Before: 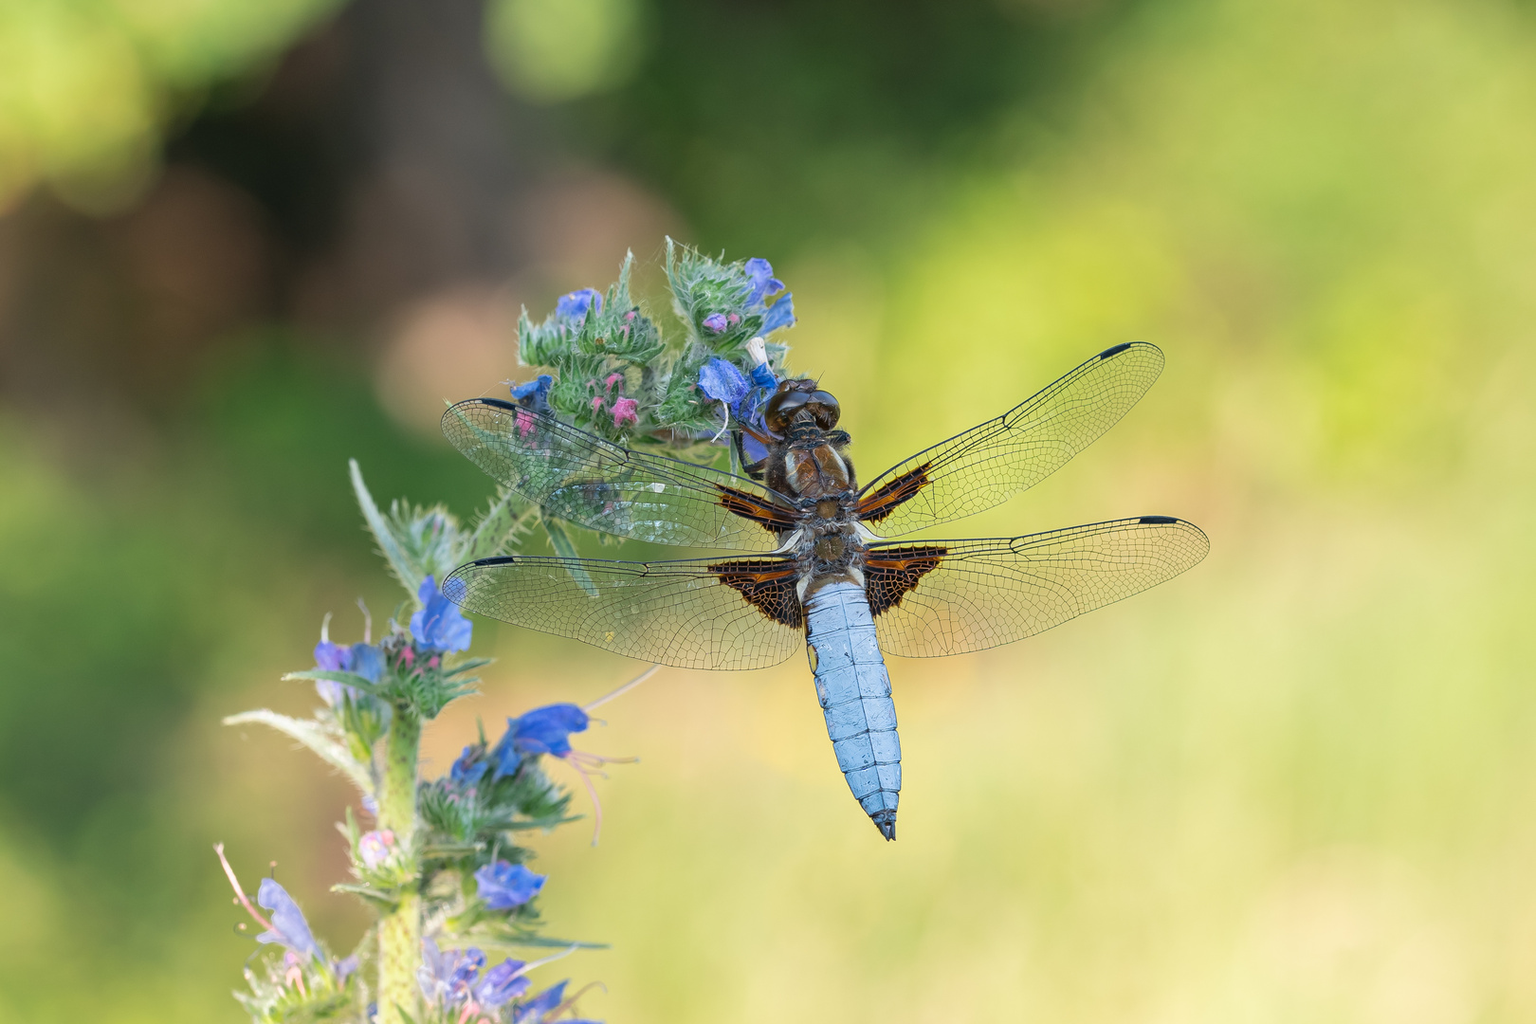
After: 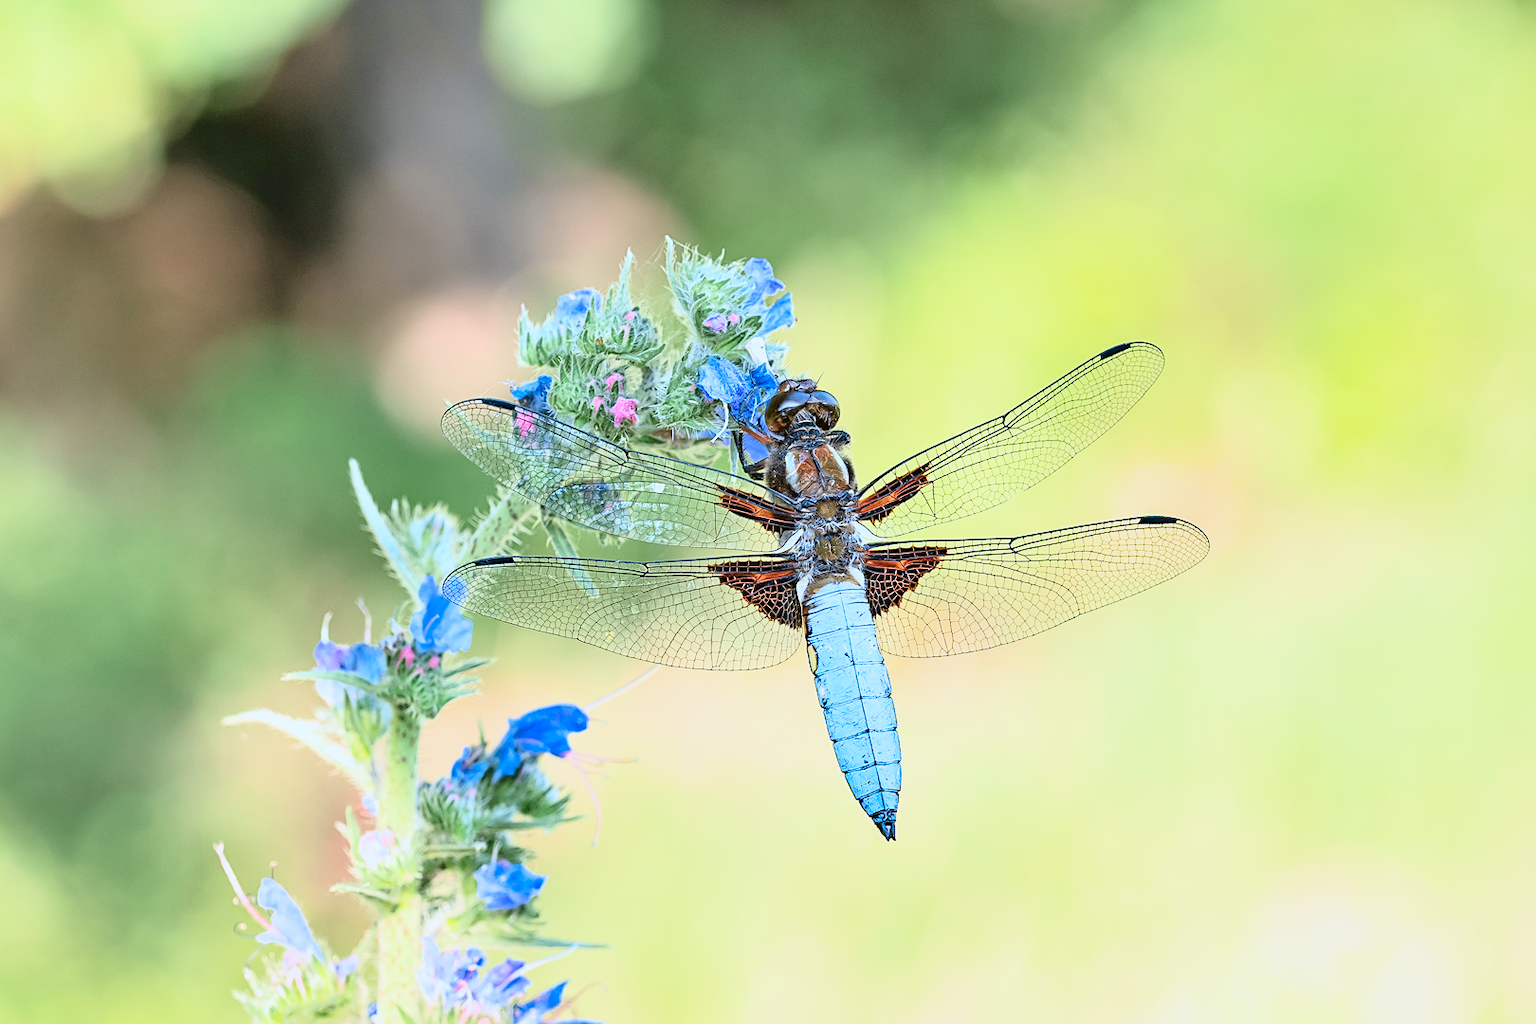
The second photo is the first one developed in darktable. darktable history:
exposure: exposure 2 EV, compensate exposure bias true, compensate highlight preservation false
shadows and highlights: shadows 12.33, white point adjustment 1.15, soften with gaussian
tone curve: curves: ch0 [(0, 0.021) (0.049, 0.044) (0.152, 0.14) (0.328, 0.377) (0.473, 0.543) (0.641, 0.705) (0.85, 0.894) (1, 0.969)]; ch1 [(0, 0) (0.302, 0.331) (0.427, 0.433) (0.472, 0.47) (0.502, 0.503) (0.527, 0.524) (0.564, 0.591) (0.602, 0.632) (0.677, 0.701) (0.859, 0.885) (1, 1)]; ch2 [(0, 0) (0.33, 0.301) (0.447, 0.44) (0.487, 0.496) (0.502, 0.516) (0.535, 0.563) (0.565, 0.6) (0.618, 0.629) (1, 1)], color space Lab, independent channels, preserve colors none
color correction: highlights a* -2.16, highlights b* -18.5
sharpen: on, module defaults
filmic rgb: black relative exposure -7.99 EV, white relative exposure 3.8 EV, hardness 4.39
